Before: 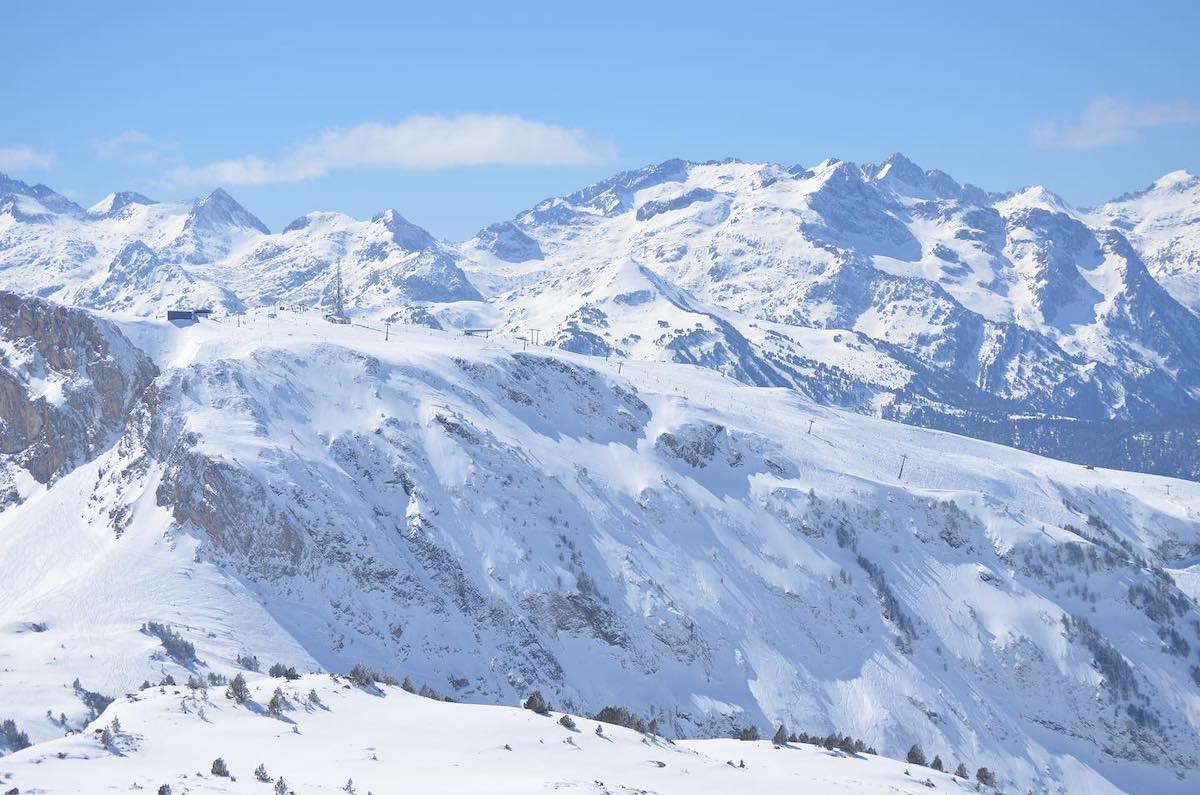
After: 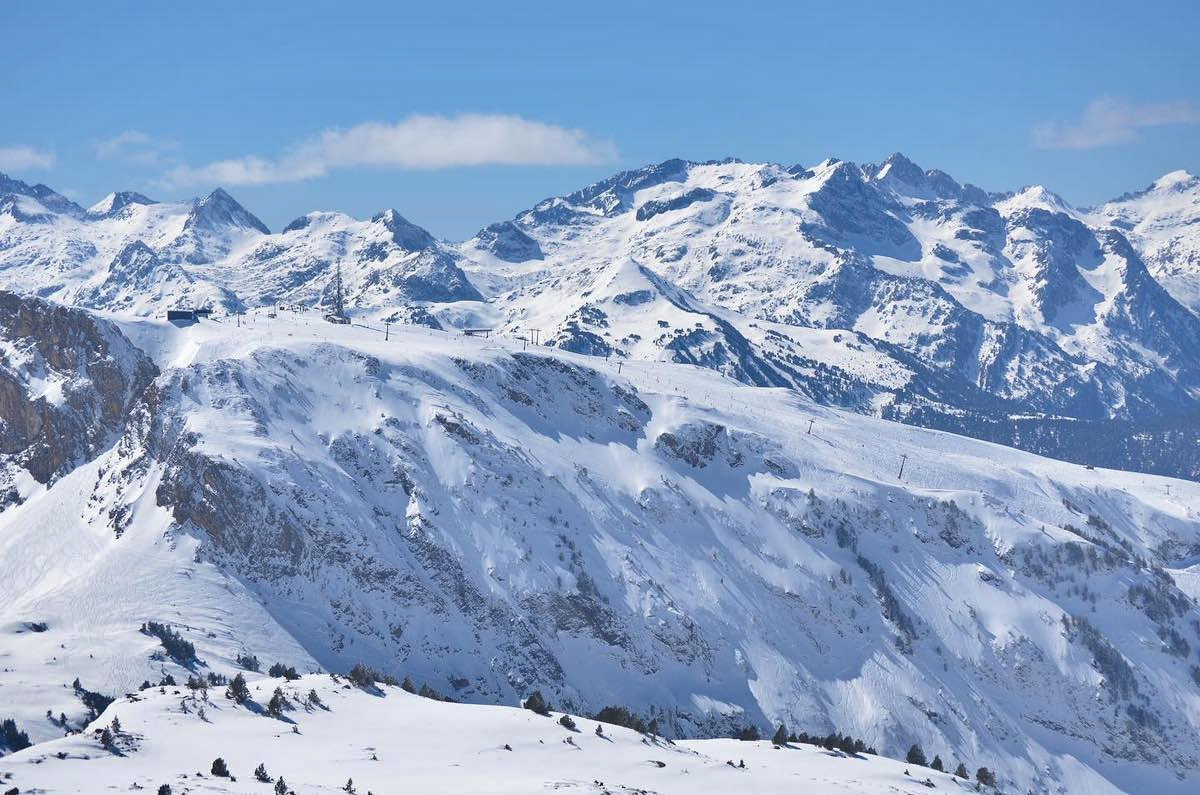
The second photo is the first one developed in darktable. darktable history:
shadows and highlights: shadows 76.7, highlights -60.94, soften with gaussian
